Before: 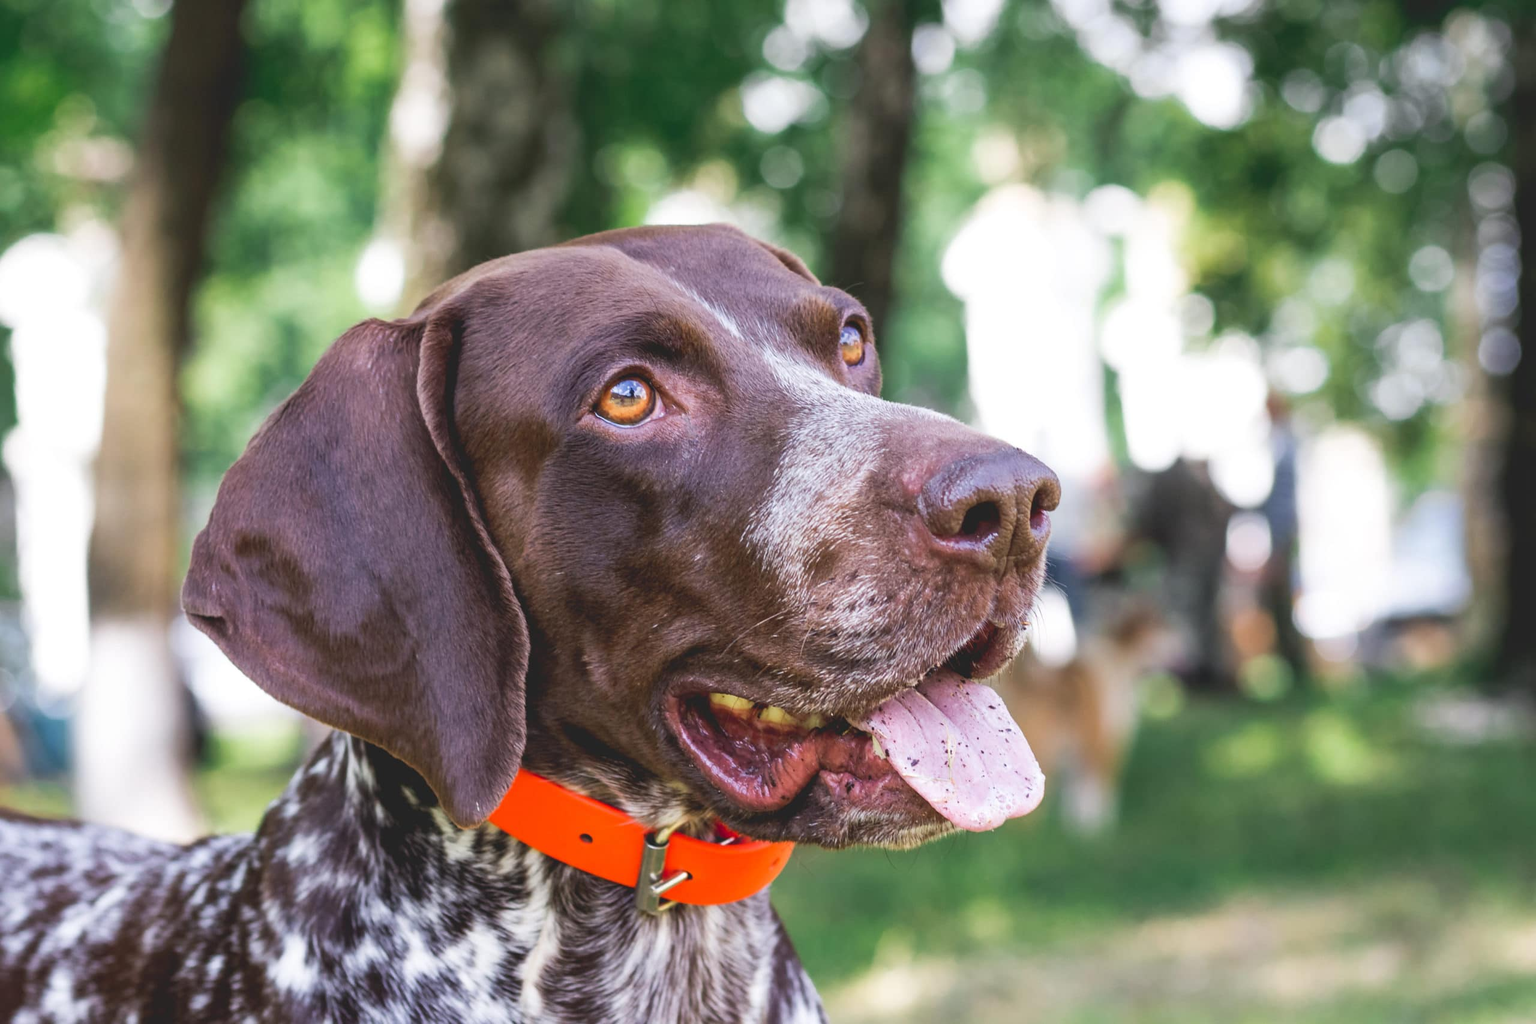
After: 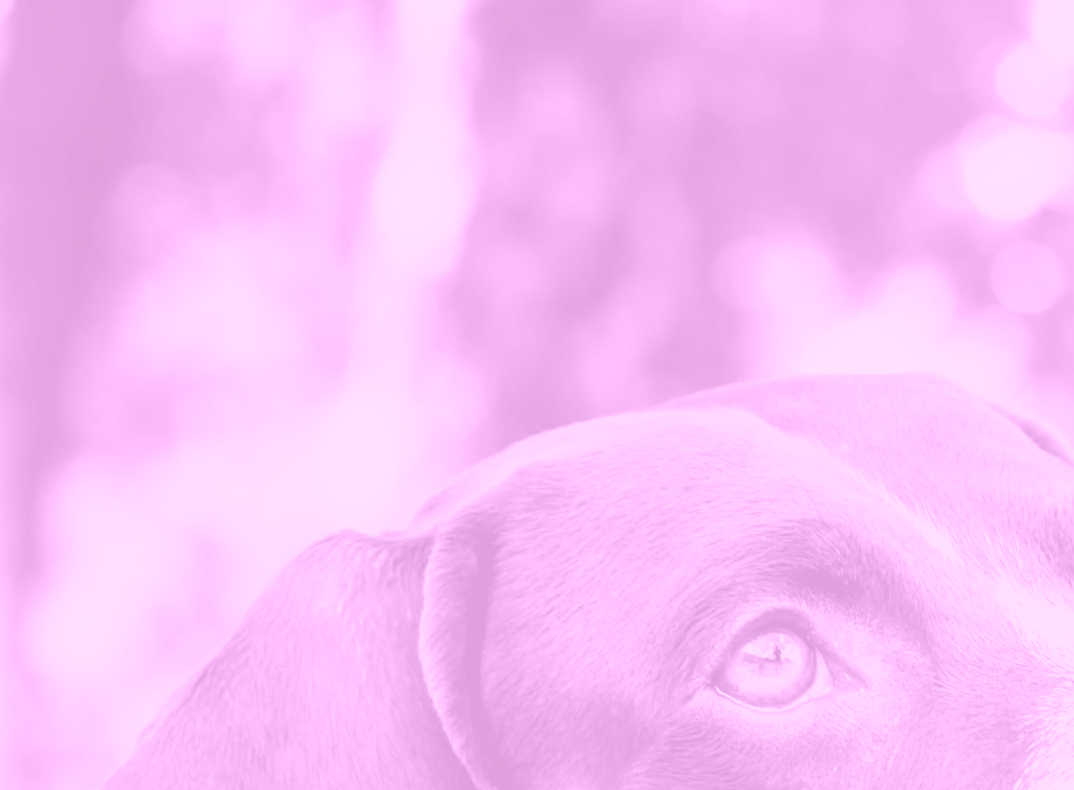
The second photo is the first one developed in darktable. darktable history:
base curve: curves: ch0 [(0, 0) (0.088, 0.125) (0.176, 0.251) (0.354, 0.501) (0.613, 0.749) (1, 0.877)], preserve colors none
crop and rotate: left 10.817%, top 0.062%, right 47.194%, bottom 53.626%
white balance: emerald 1
colorize: hue 331.2°, saturation 75%, source mix 30.28%, lightness 70.52%, version 1
